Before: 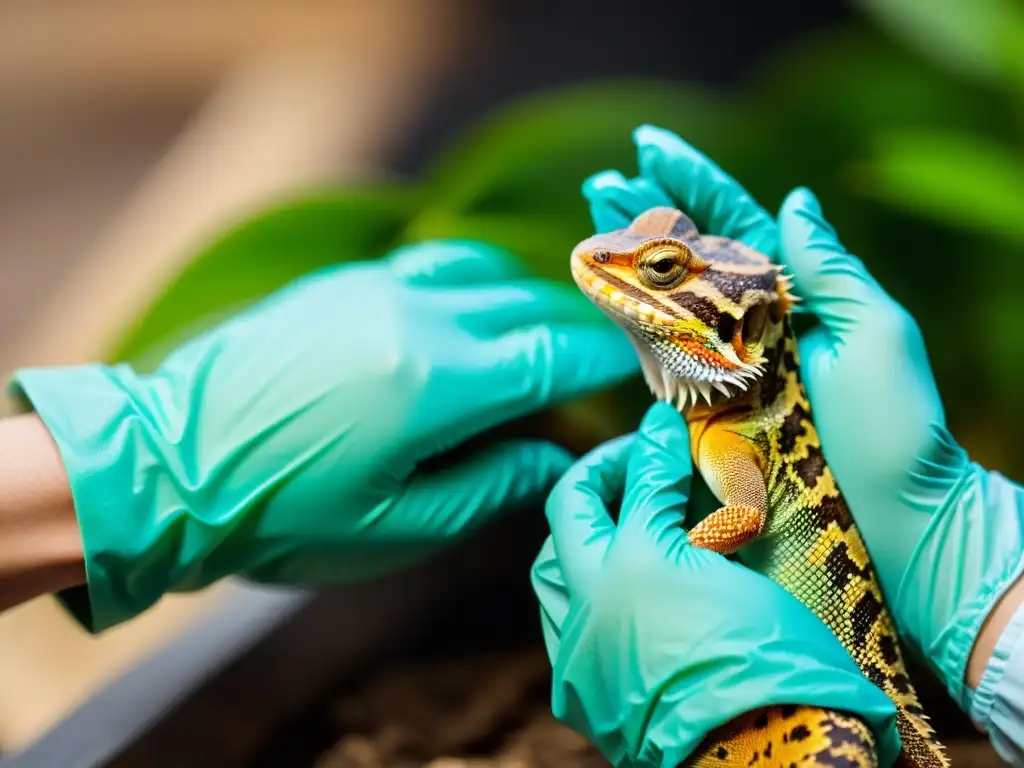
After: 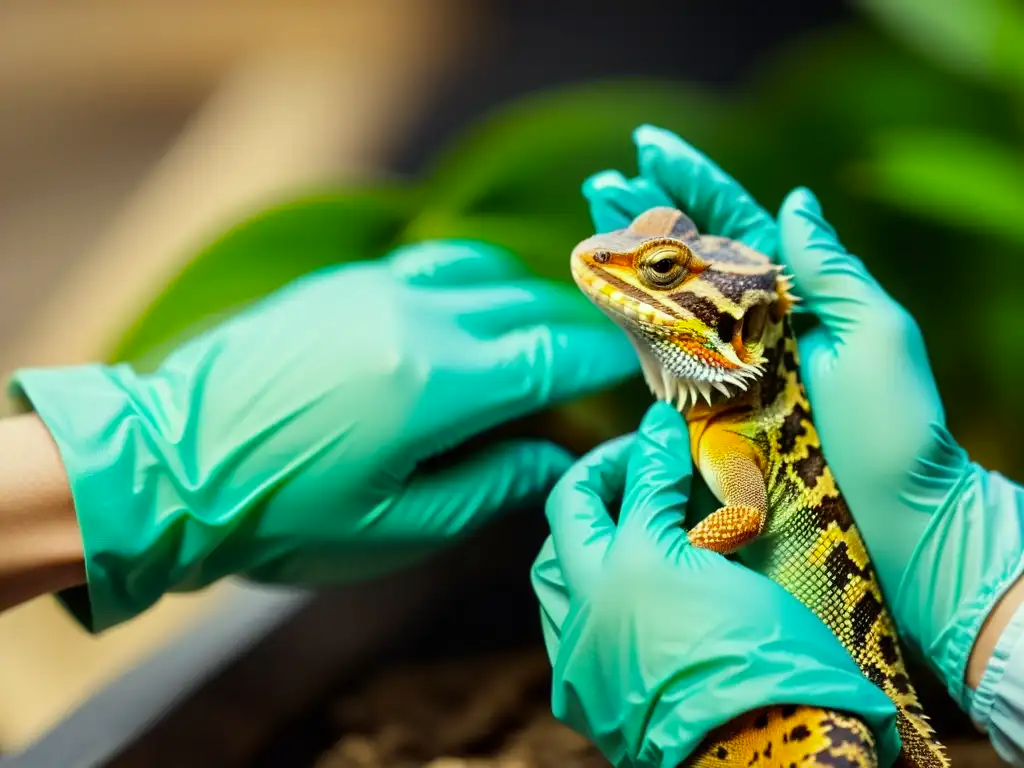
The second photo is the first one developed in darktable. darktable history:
color calibration: illuminant same as pipeline (D50), adaptation none (bypass), x 0.333, y 0.335, temperature 5017.07 K, saturation algorithm version 1 (2020)
color correction: highlights a* -5.82, highlights b* 10.86
